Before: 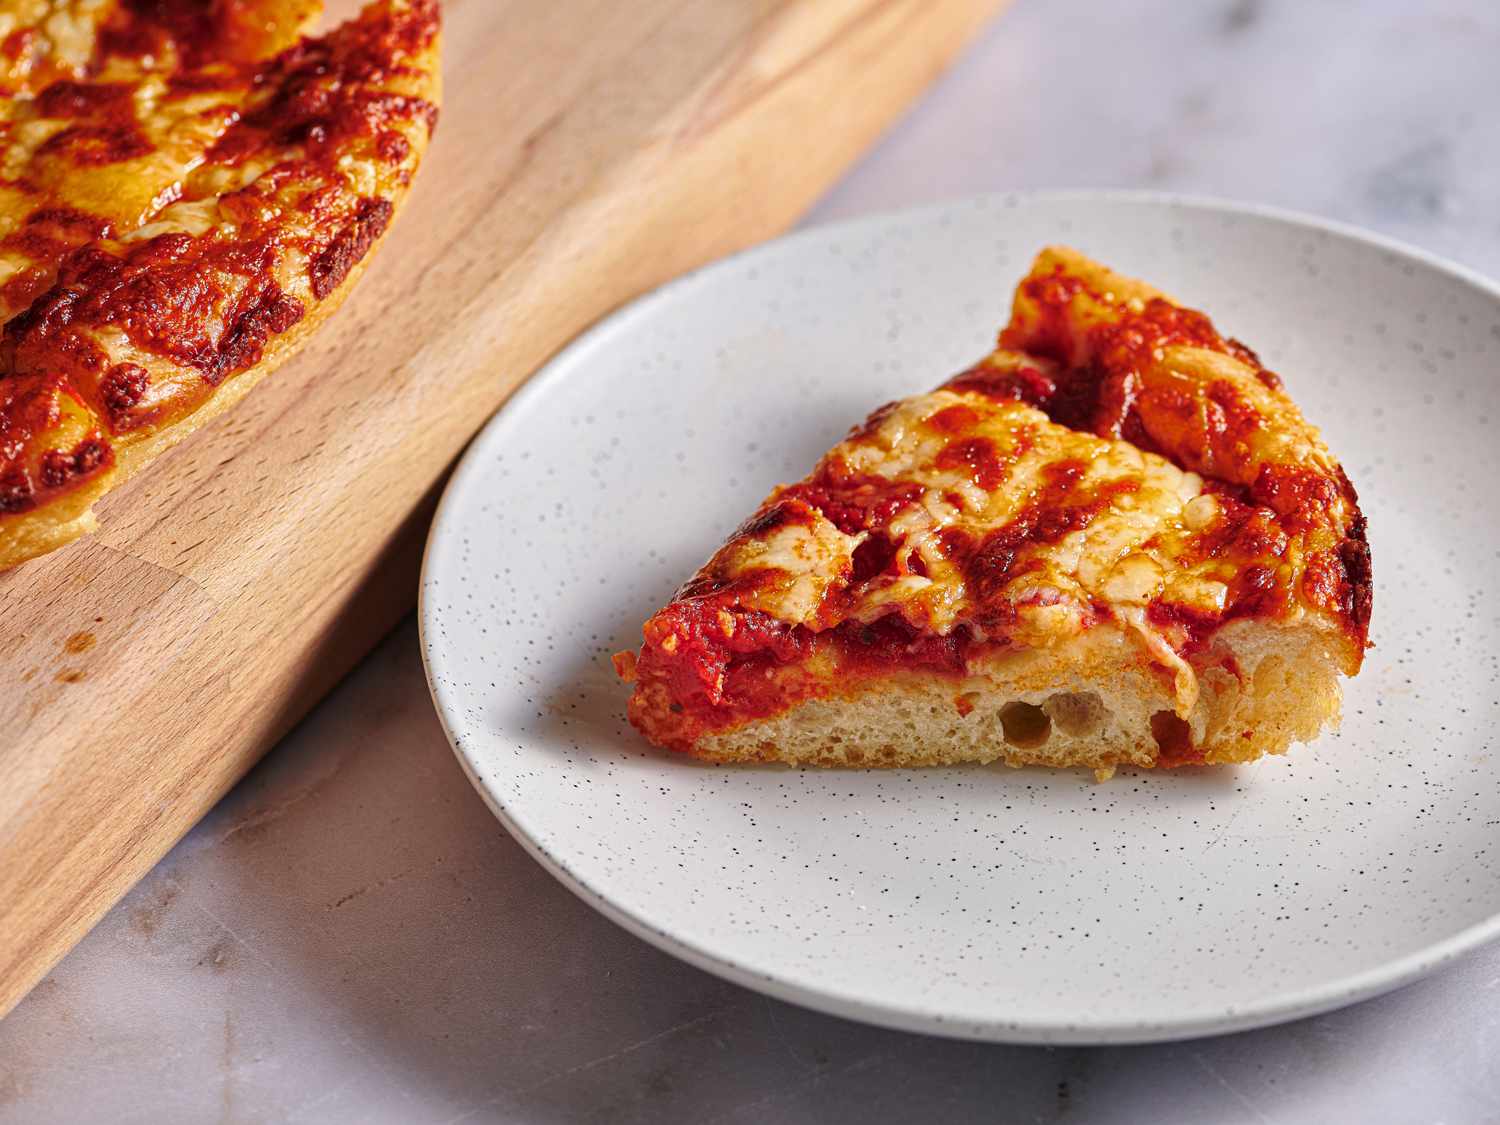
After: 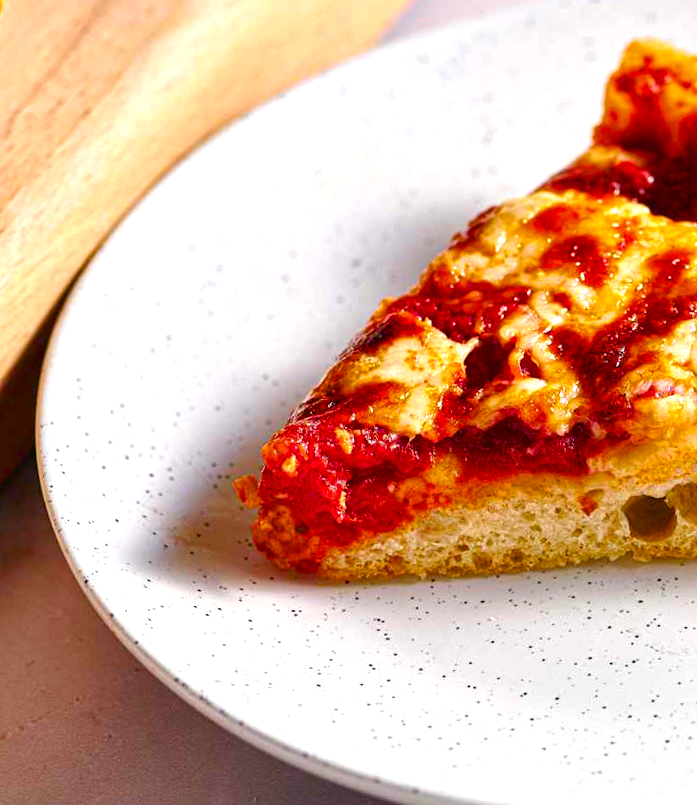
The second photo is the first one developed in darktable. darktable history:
crop and rotate: angle 0.02°, left 24.353%, top 13.219%, right 26.156%, bottom 8.224%
rotate and perspective: rotation -4.57°, crop left 0.054, crop right 0.944, crop top 0.087, crop bottom 0.914
color balance rgb: linear chroma grading › shadows -2.2%, linear chroma grading › highlights -15%, linear chroma grading › global chroma -10%, linear chroma grading › mid-tones -10%, perceptual saturation grading › global saturation 45%, perceptual saturation grading › highlights -50%, perceptual saturation grading › shadows 30%, perceptual brilliance grading › global brilliance 18%, global vibrance 45%
